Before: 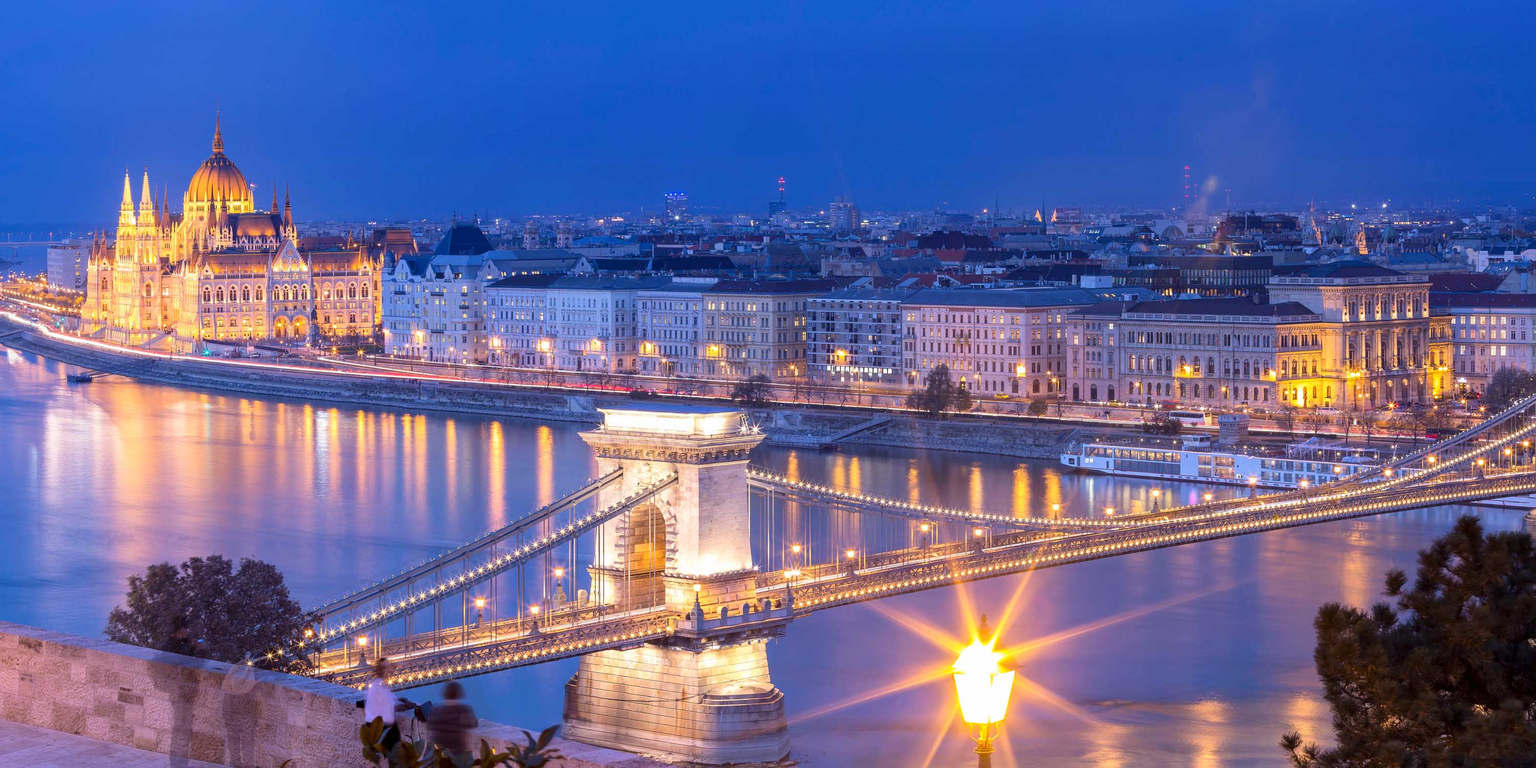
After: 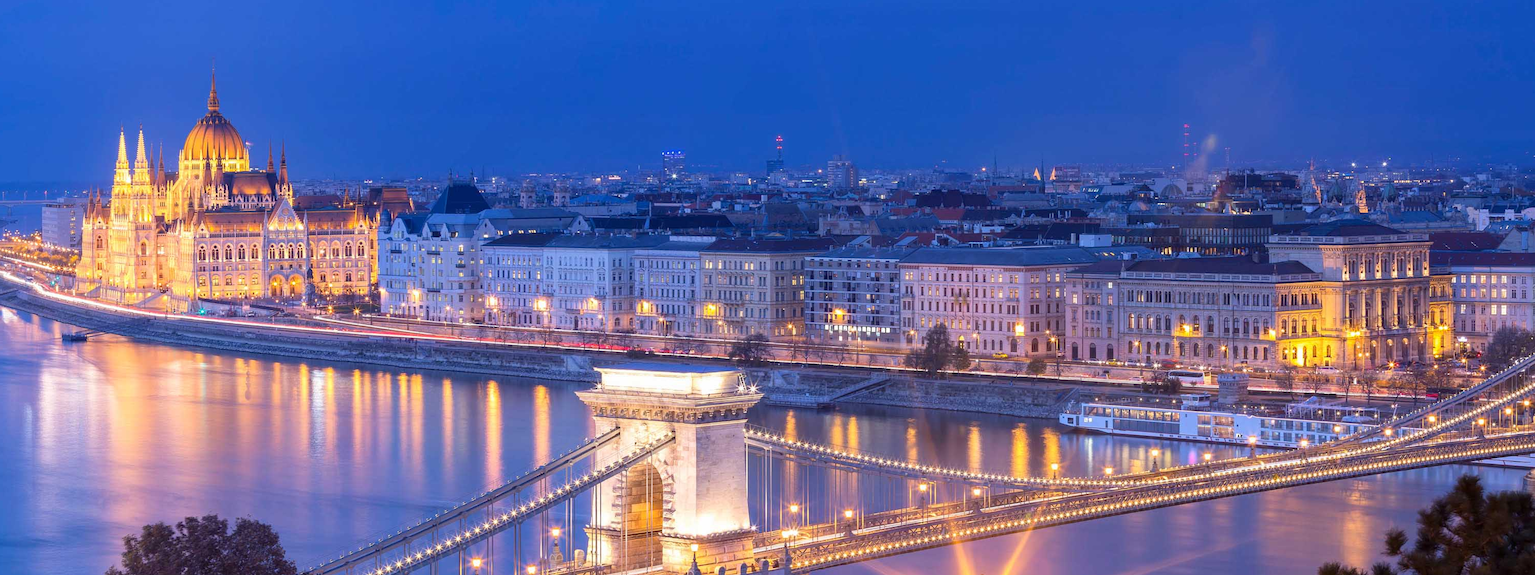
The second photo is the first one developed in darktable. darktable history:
crop: left 0.382%, top 5.553%, bottom 19.733%
